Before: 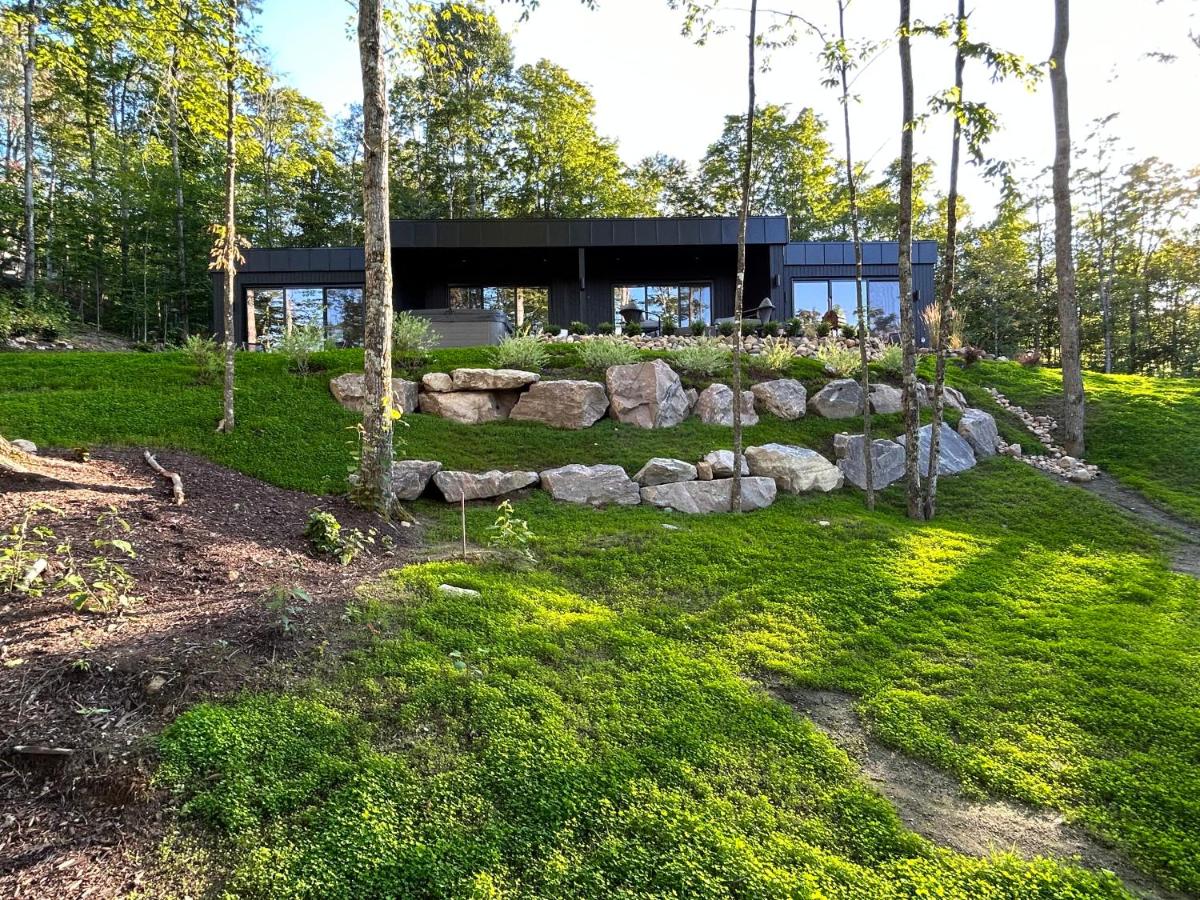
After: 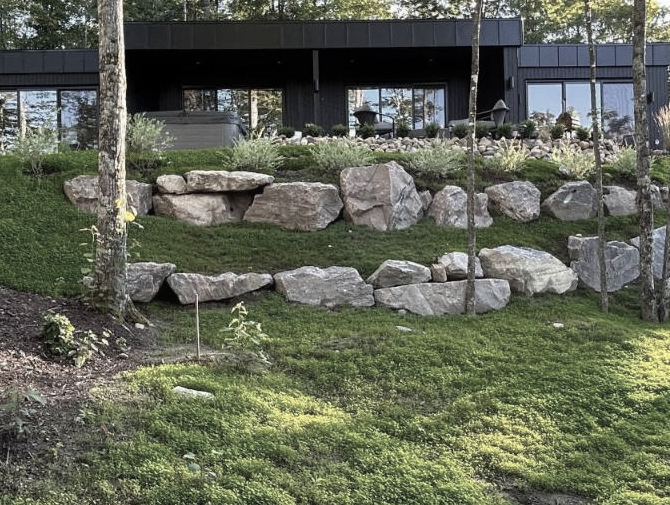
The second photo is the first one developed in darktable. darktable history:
crop and rotate: left 22.181%, top 22.06%, right 21.976%, bottom 21.772%
color correction: highlights b* 0.048, saturation 0.473
contrast equalizer: y [[0.5, 0.5, 0.472, 0.5, 0.5, 0.5], [0.5 ×6], [0.5 ×6], [0 ×6], [0 ×6]]
